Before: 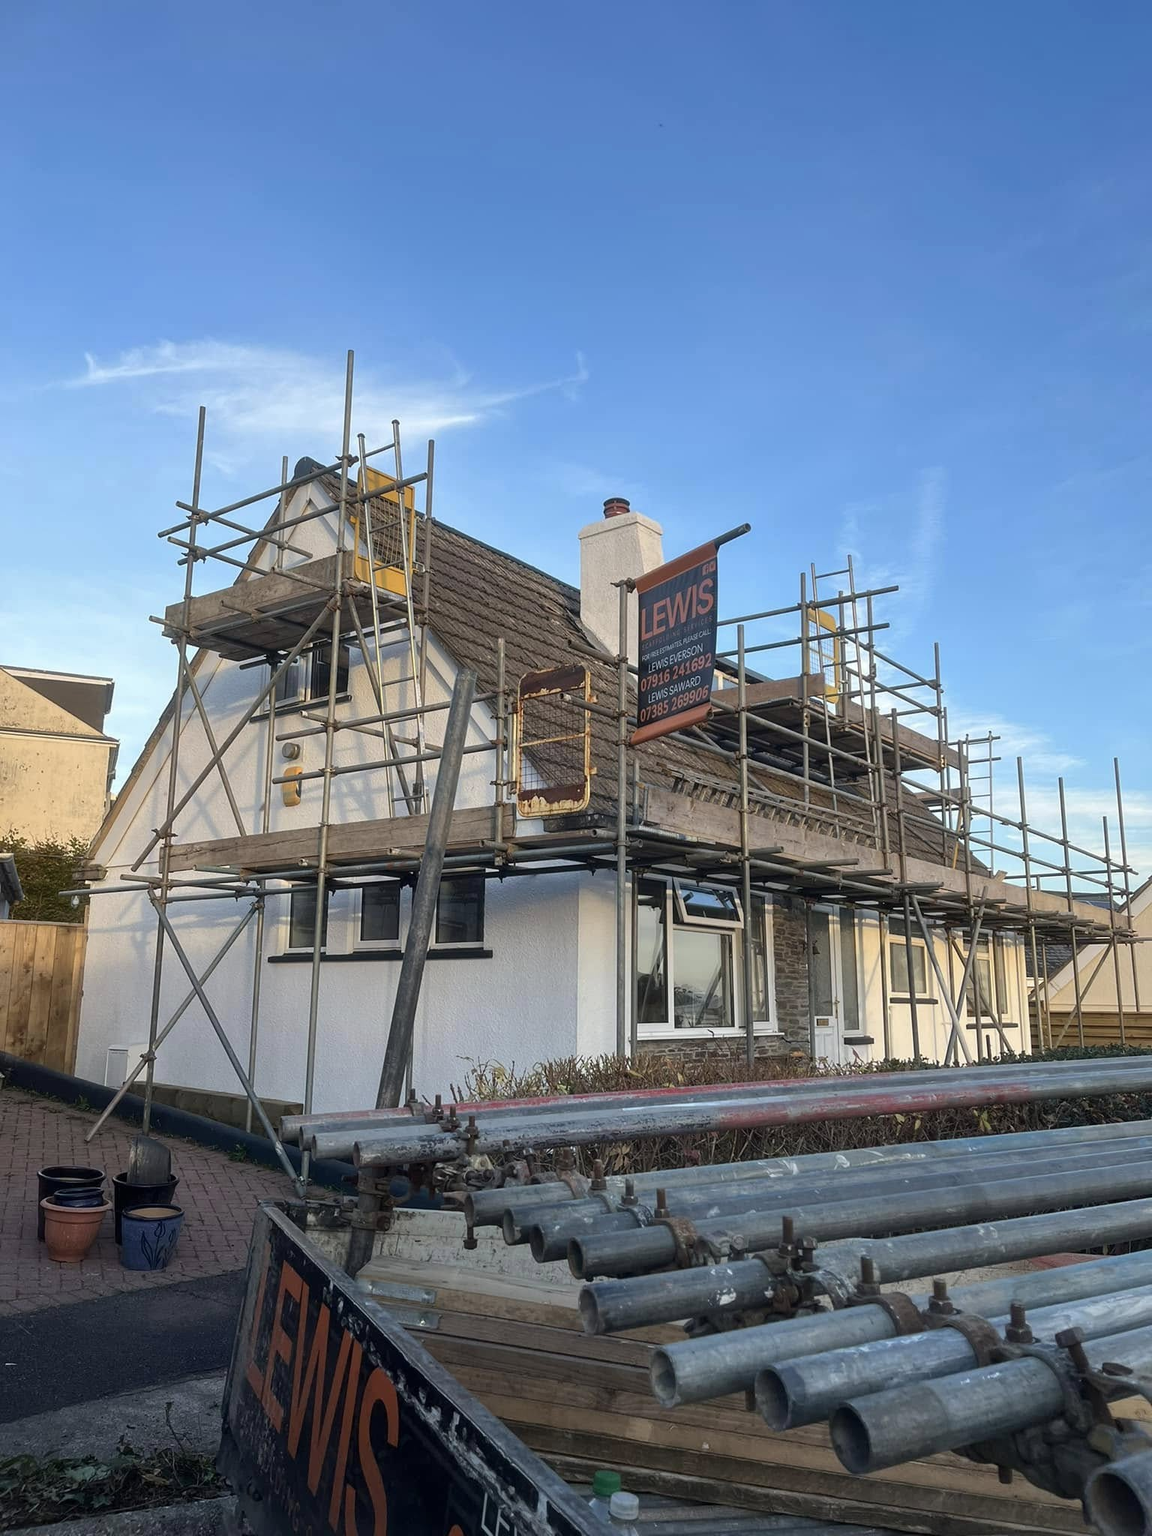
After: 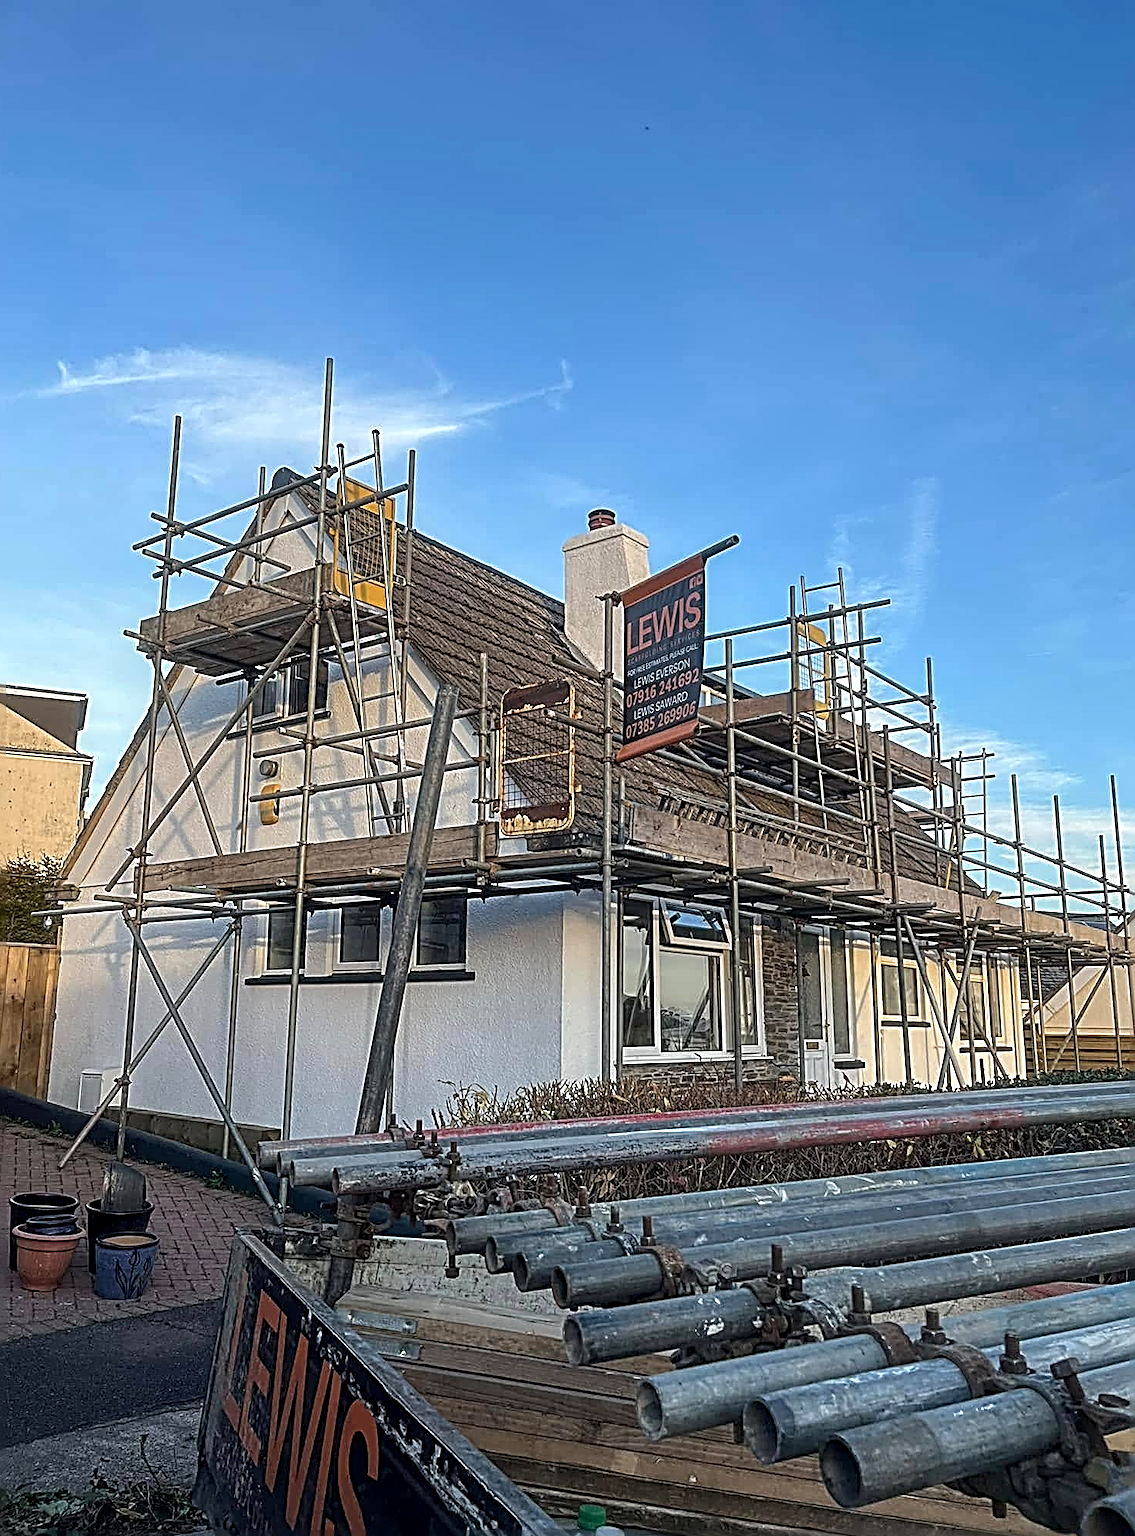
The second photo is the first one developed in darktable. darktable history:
crop and rotate: left 2.536%, right 1.107%, bottom 2.246%
local contrast: on, module defaults
sharpen: radius 3.158, amount 1.731
